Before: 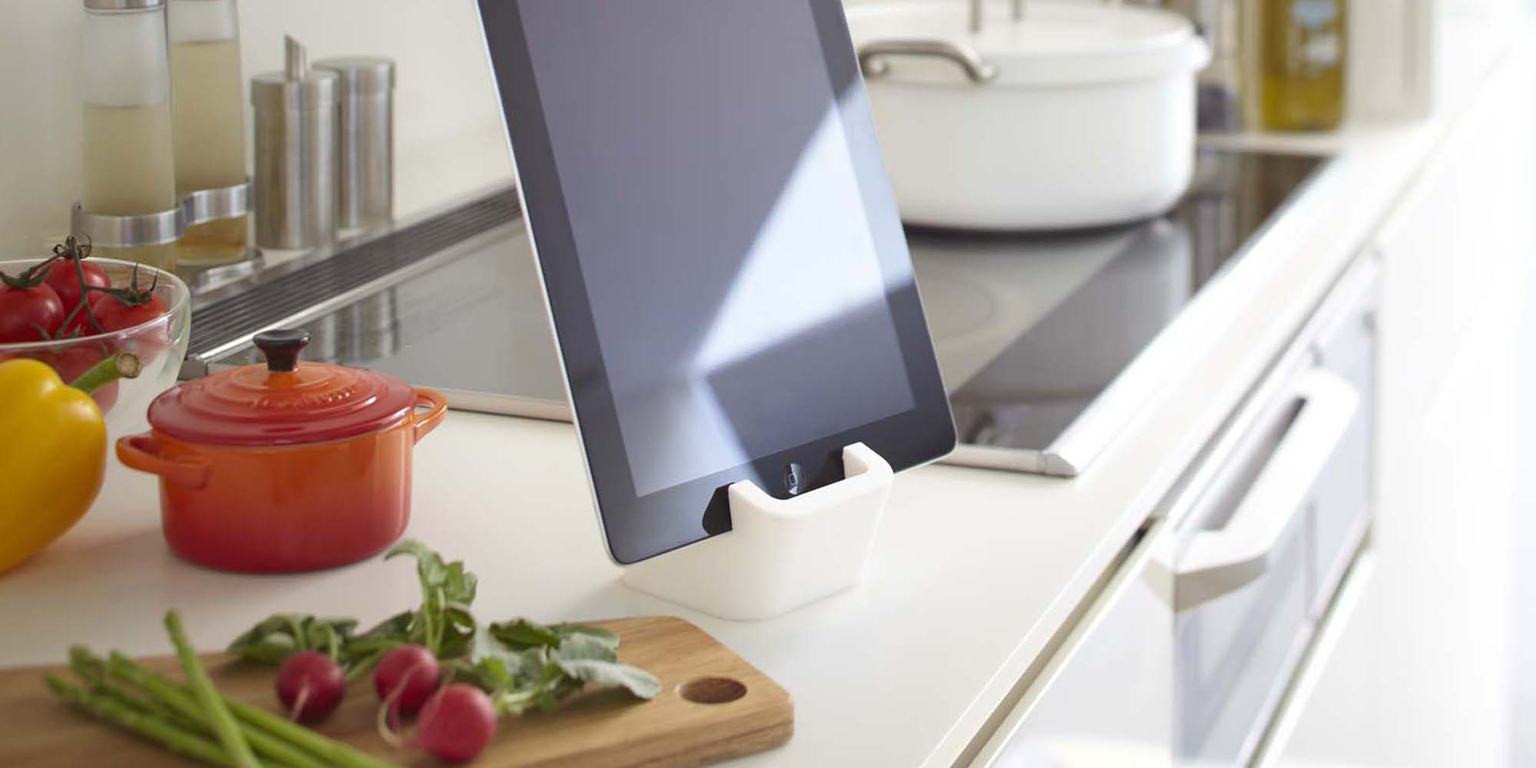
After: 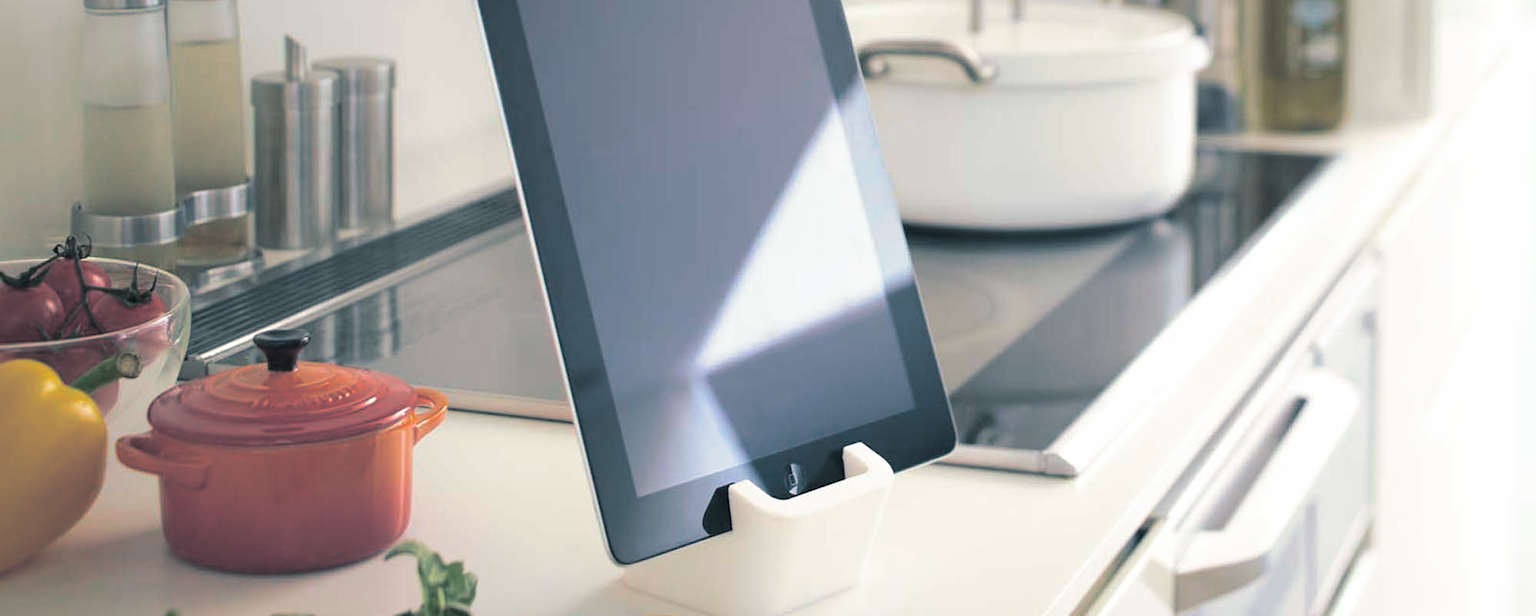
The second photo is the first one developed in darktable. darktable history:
crop: bottom 19.644%
split-toning: shadows › hue 205.2°, shadows › saturation 0.43, highlights › hue 54°, highlights › saturation 0.54
